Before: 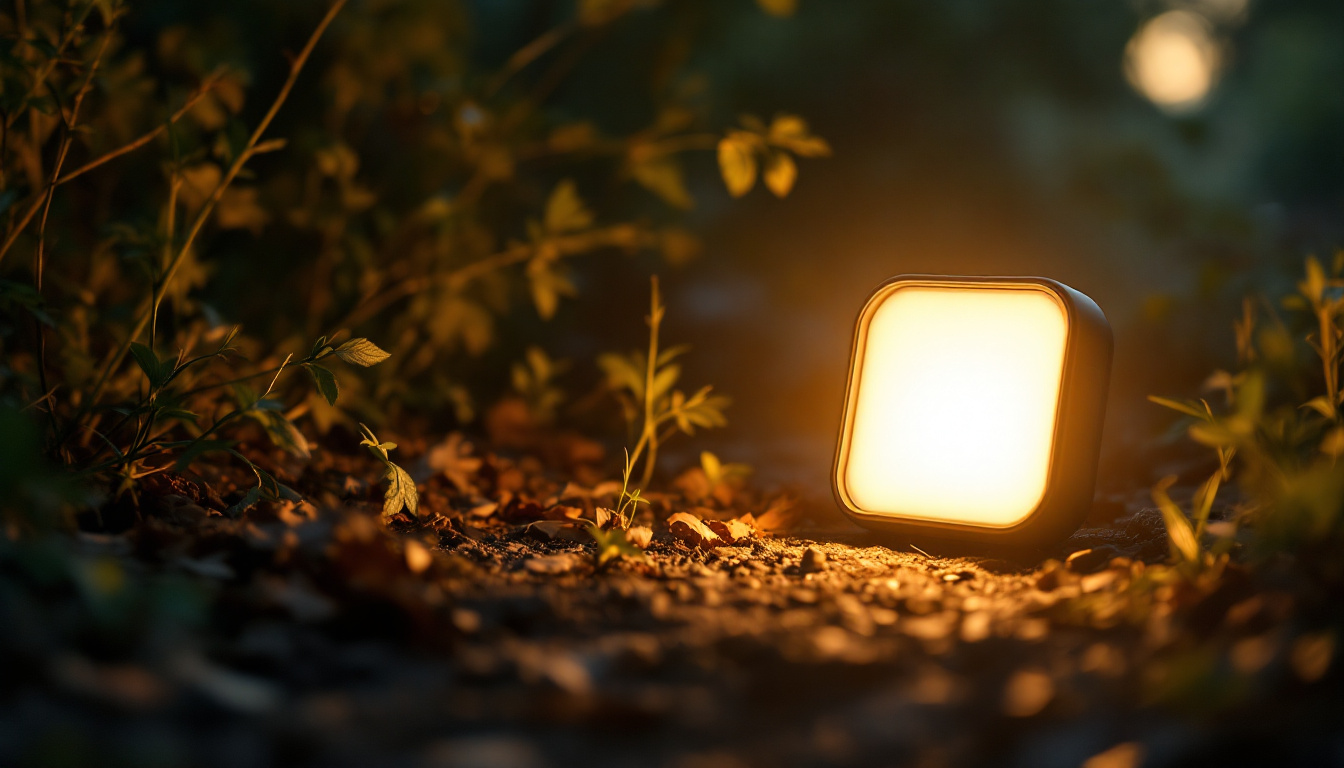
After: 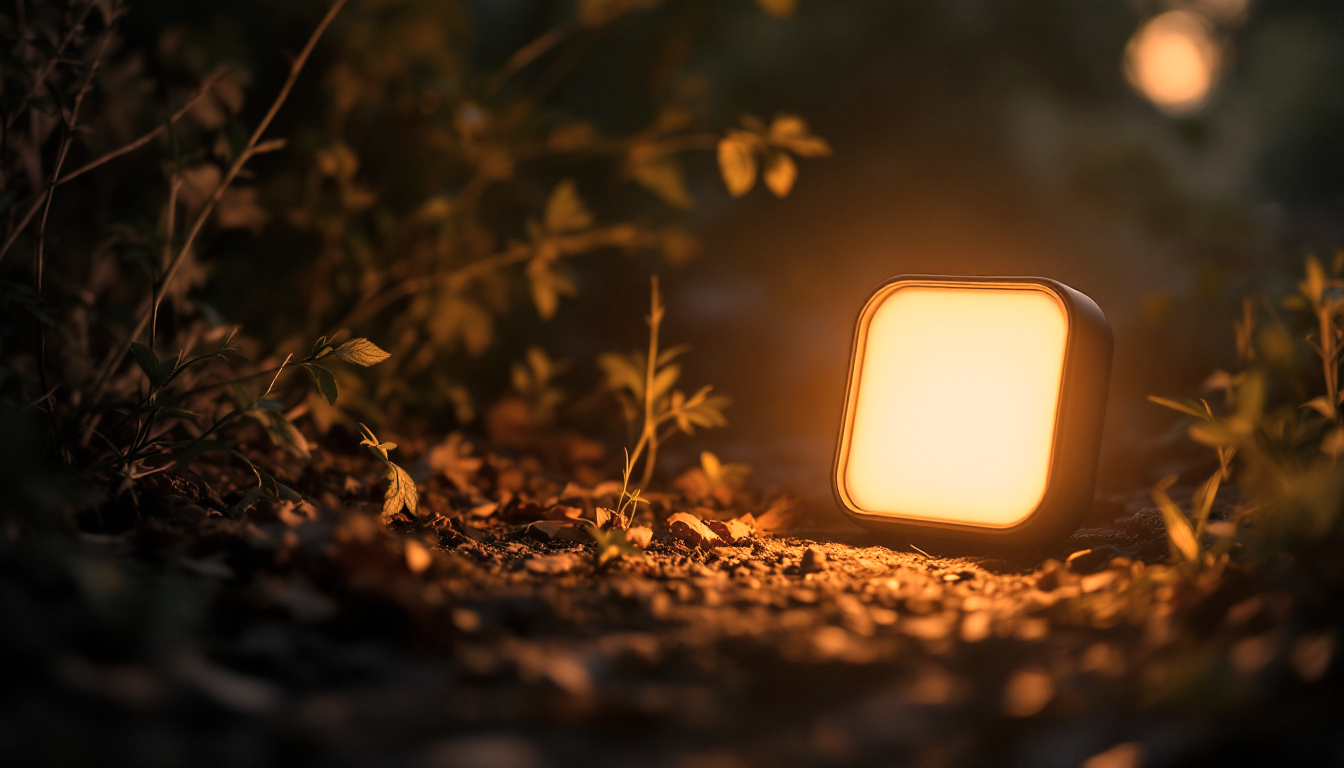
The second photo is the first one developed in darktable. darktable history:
color correction: highlights a* 40, highlights b* 40, saturation 0.69
vignetting: fall-off start 73.57%, center (0.22, -0.235)
